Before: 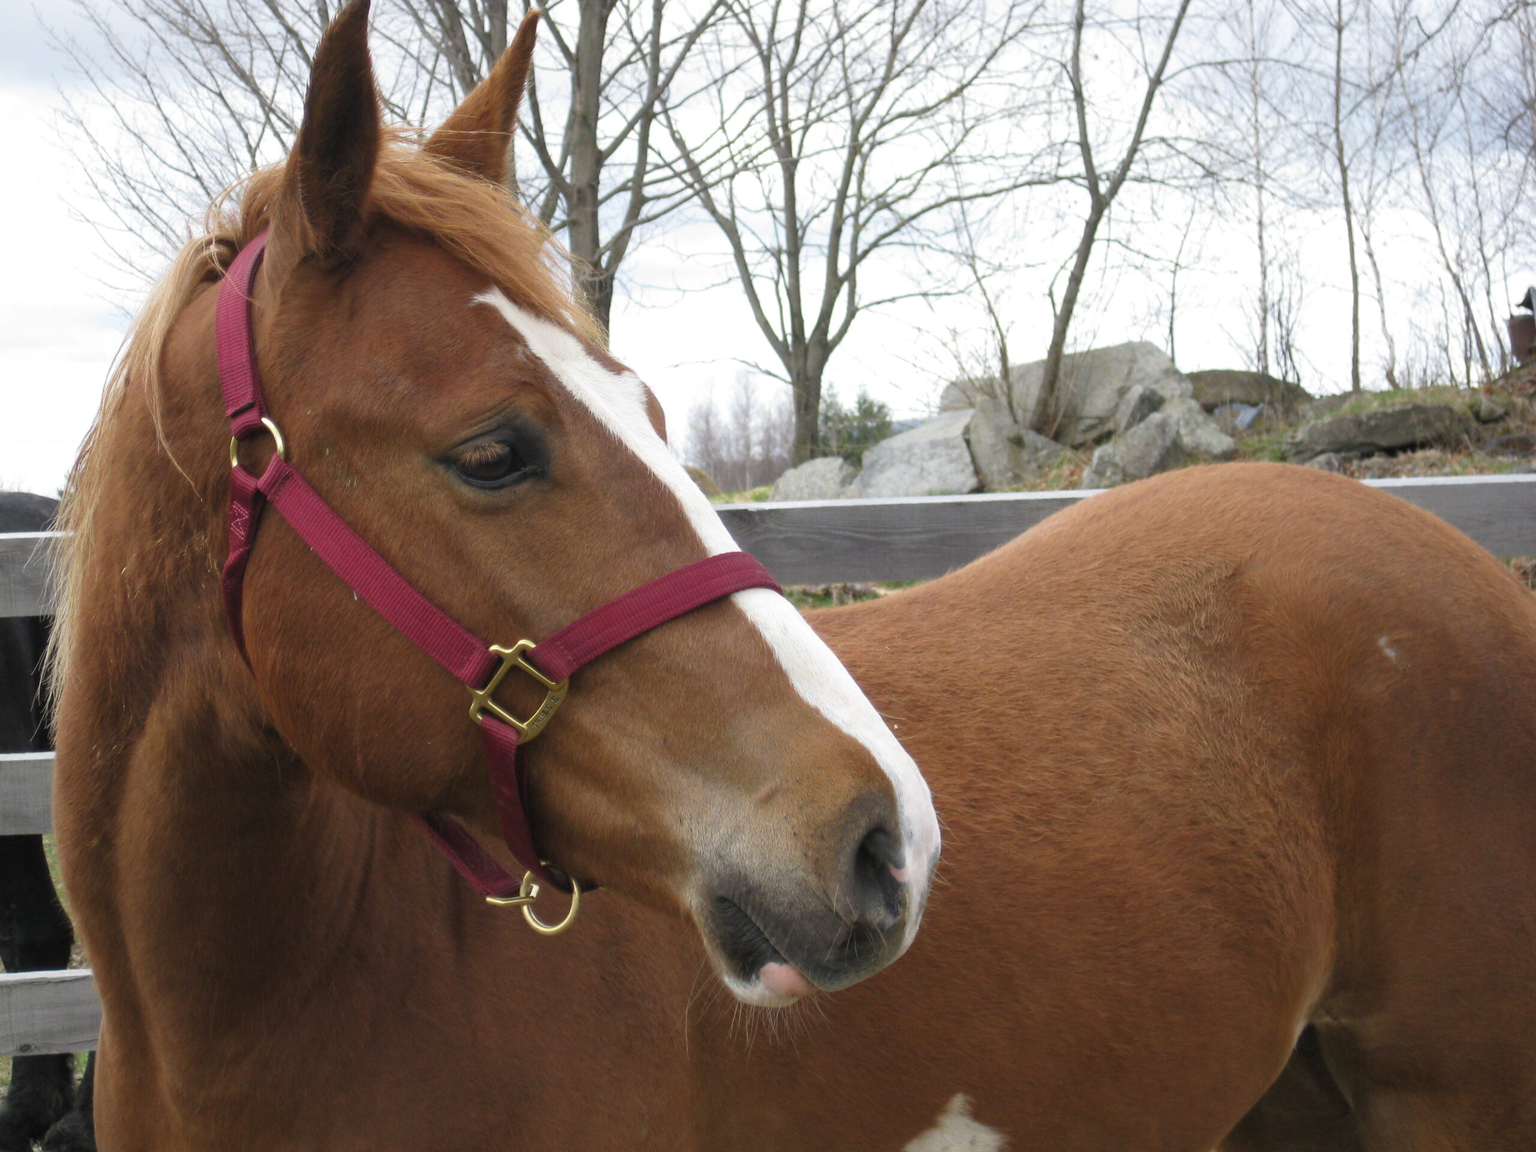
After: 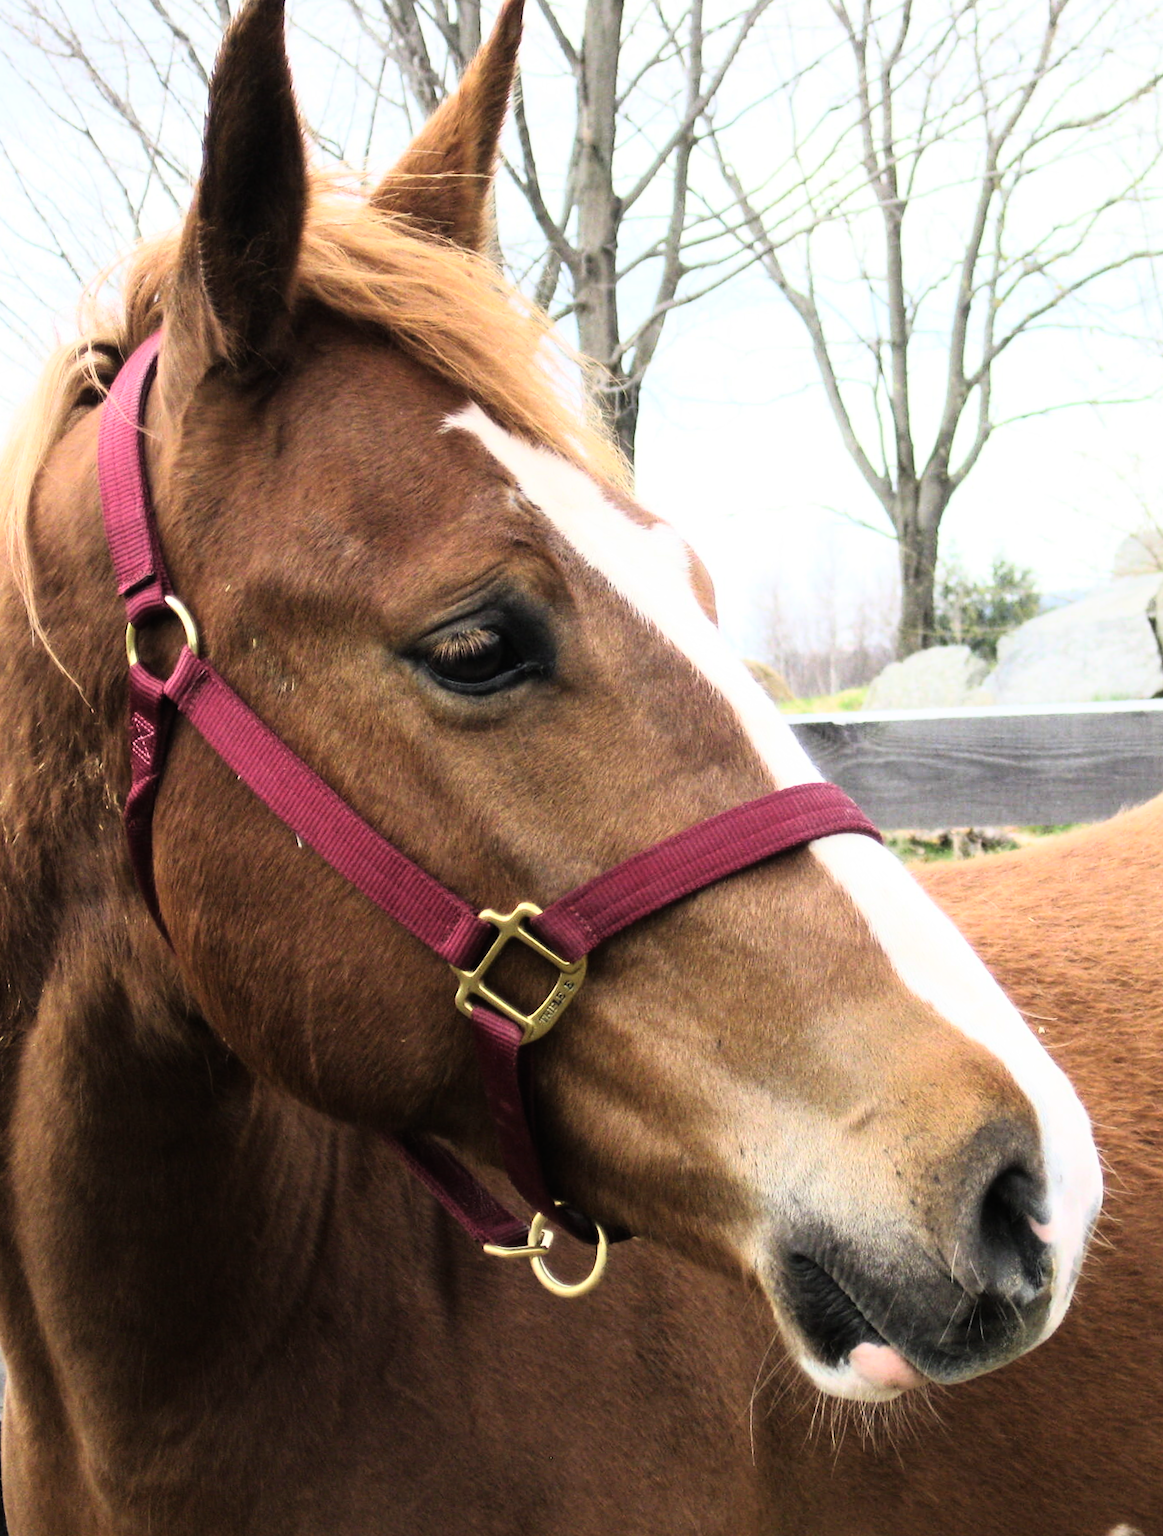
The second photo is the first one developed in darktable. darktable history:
rotate and perspective: rotation 0.062°, lens shift (vertical) 0.115, lens shift (horizontal) -0.133, crop left 0.047, crop right 0.94, crop top 0.061, crop bottom 0.94
rgb curve: curves: ch0 [(0, 0) (0.21, 0.15) (0.24, 0.21) (0.5, 0.75) (0.75, 0.96) (0.89, 0.99) (1, 1)]; ch1 [(0, 0.02) (0.21, 0.13) (0.25, 0.2) (0.5, 0.67) (0.75, 0.9) (0.89, 0.97) (1, 1)]; ch2 [(0, 0.02) (0.21, 0.13) (0.25, 0.2) (0.5, 0.67) (0.75, 0.9) (0.89, 0.97) (1, 1)], compensate middle gray true
crop: left 5.114%, right 38.589%
